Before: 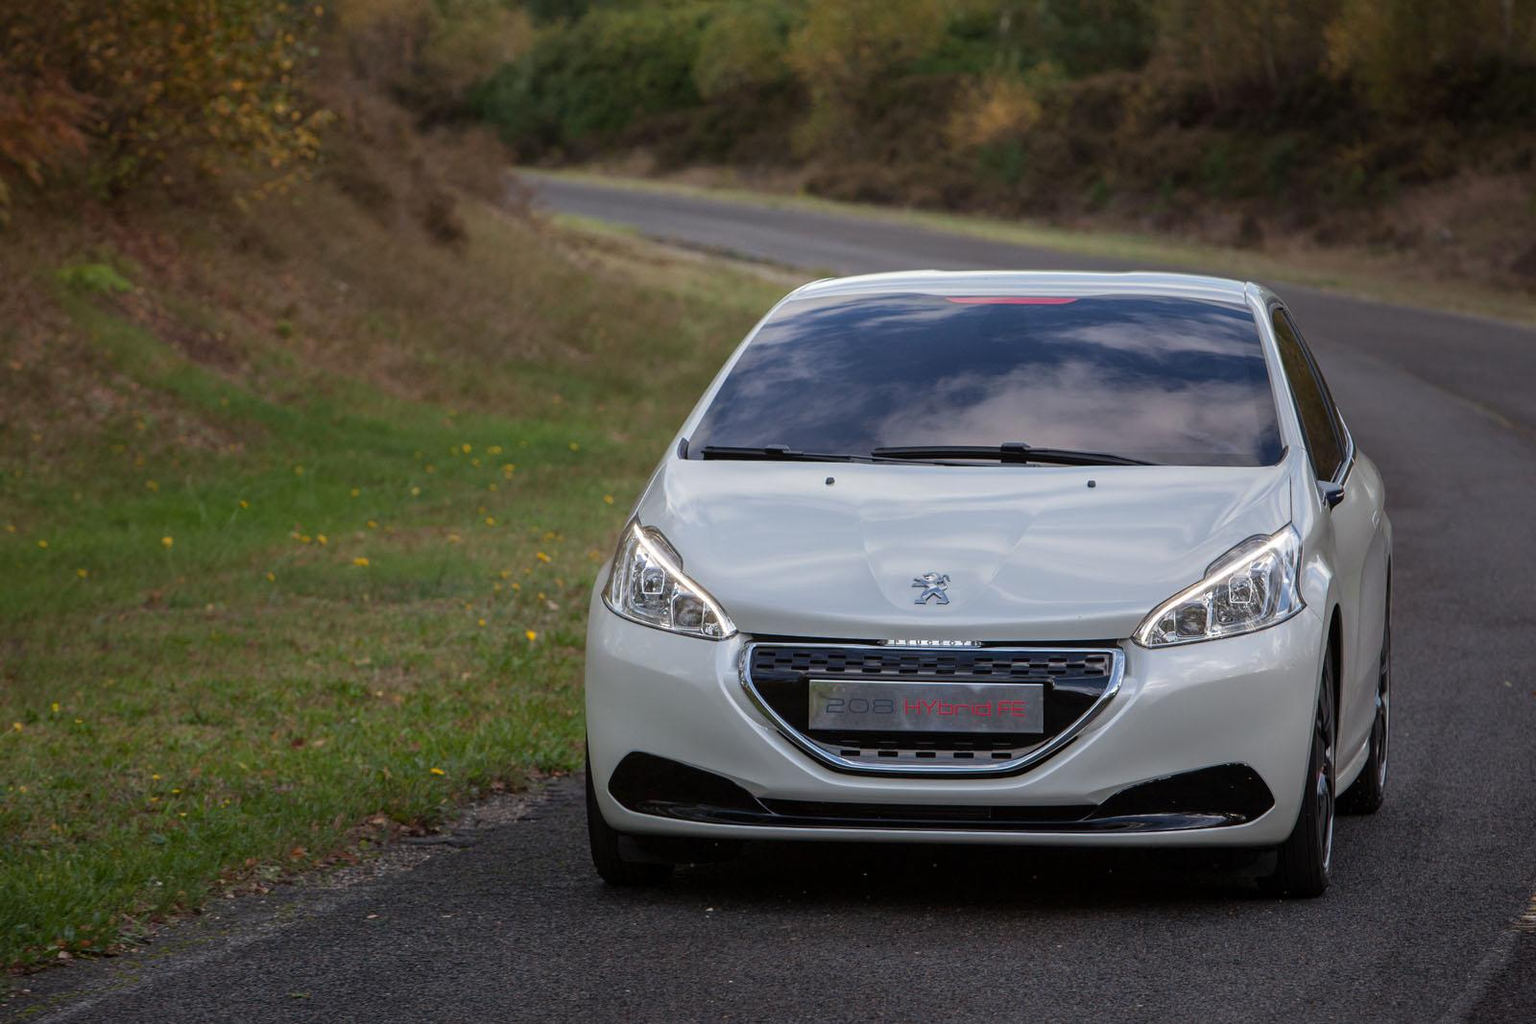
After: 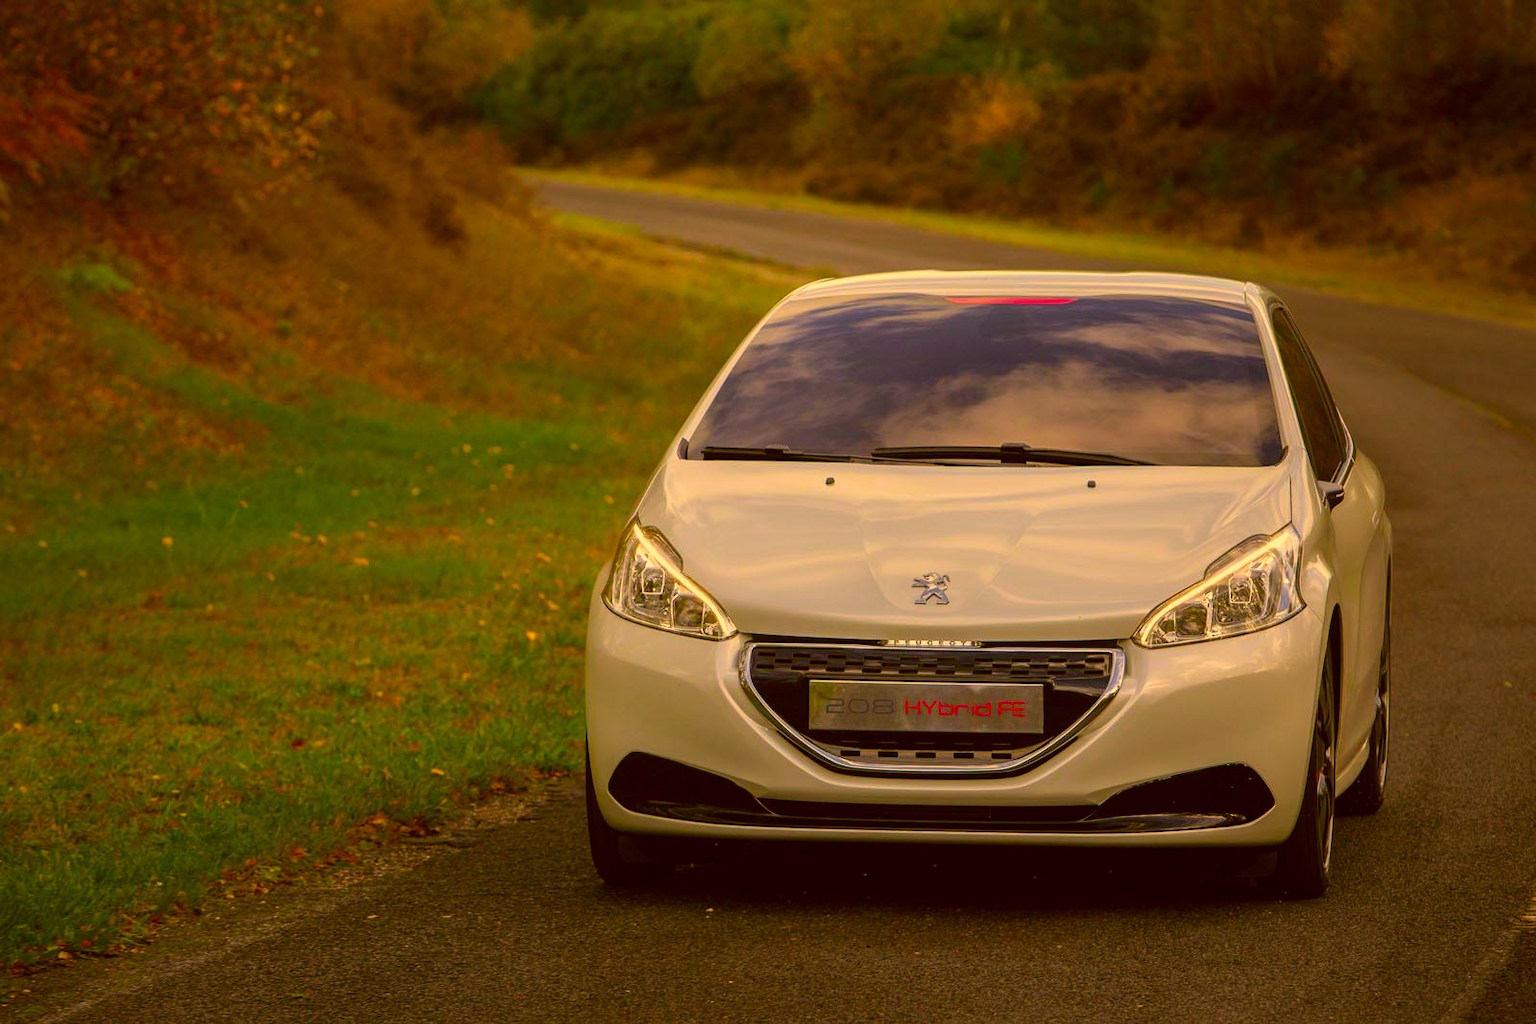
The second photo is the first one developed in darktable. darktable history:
color balance: mode lift, gamma, gain (sRGB)
color correction: highlights a* 10.44, highlights b* 30.04, shadows a* 2.73, shadows b* 17.51, saturation 1.72
